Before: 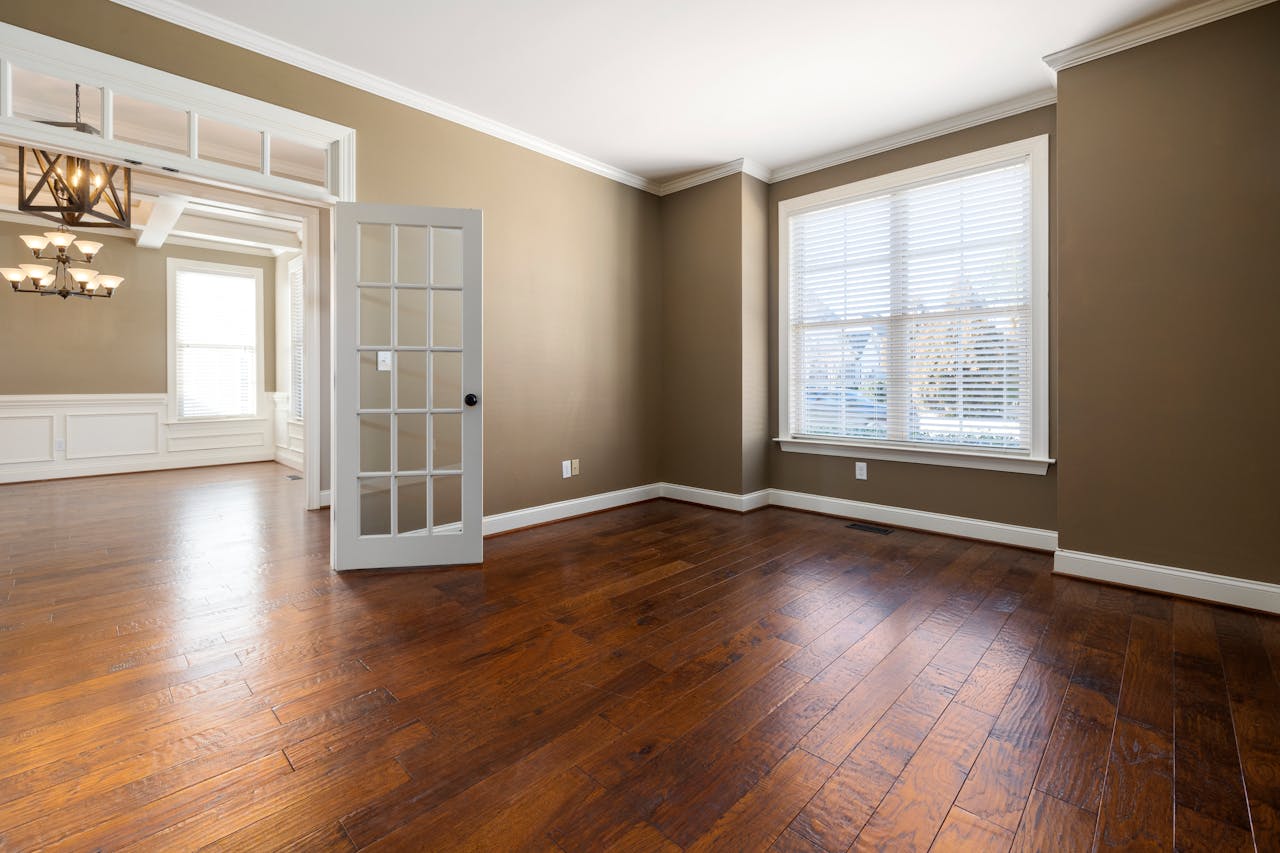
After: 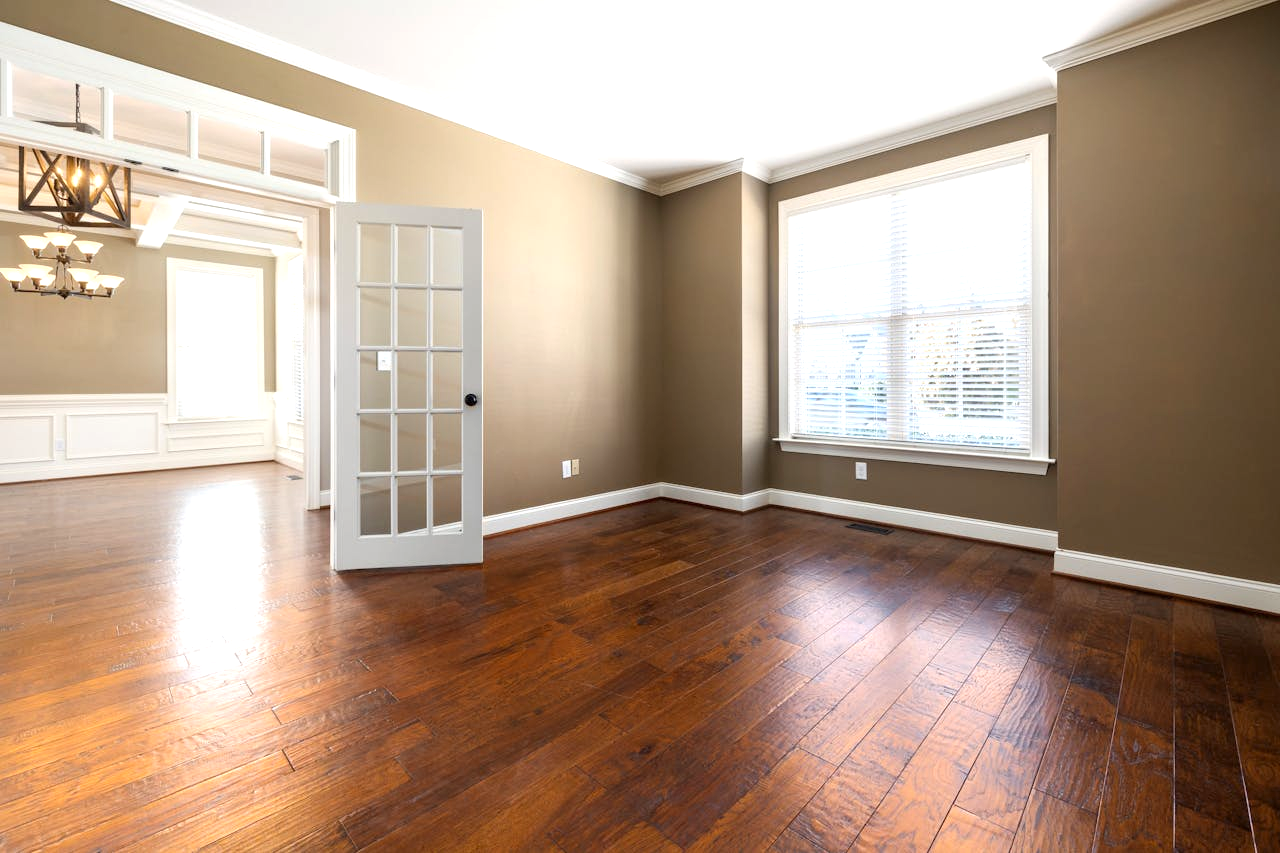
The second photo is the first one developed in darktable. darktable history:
exposure: exposure 0.568 EV, compensate highlight preservation false
